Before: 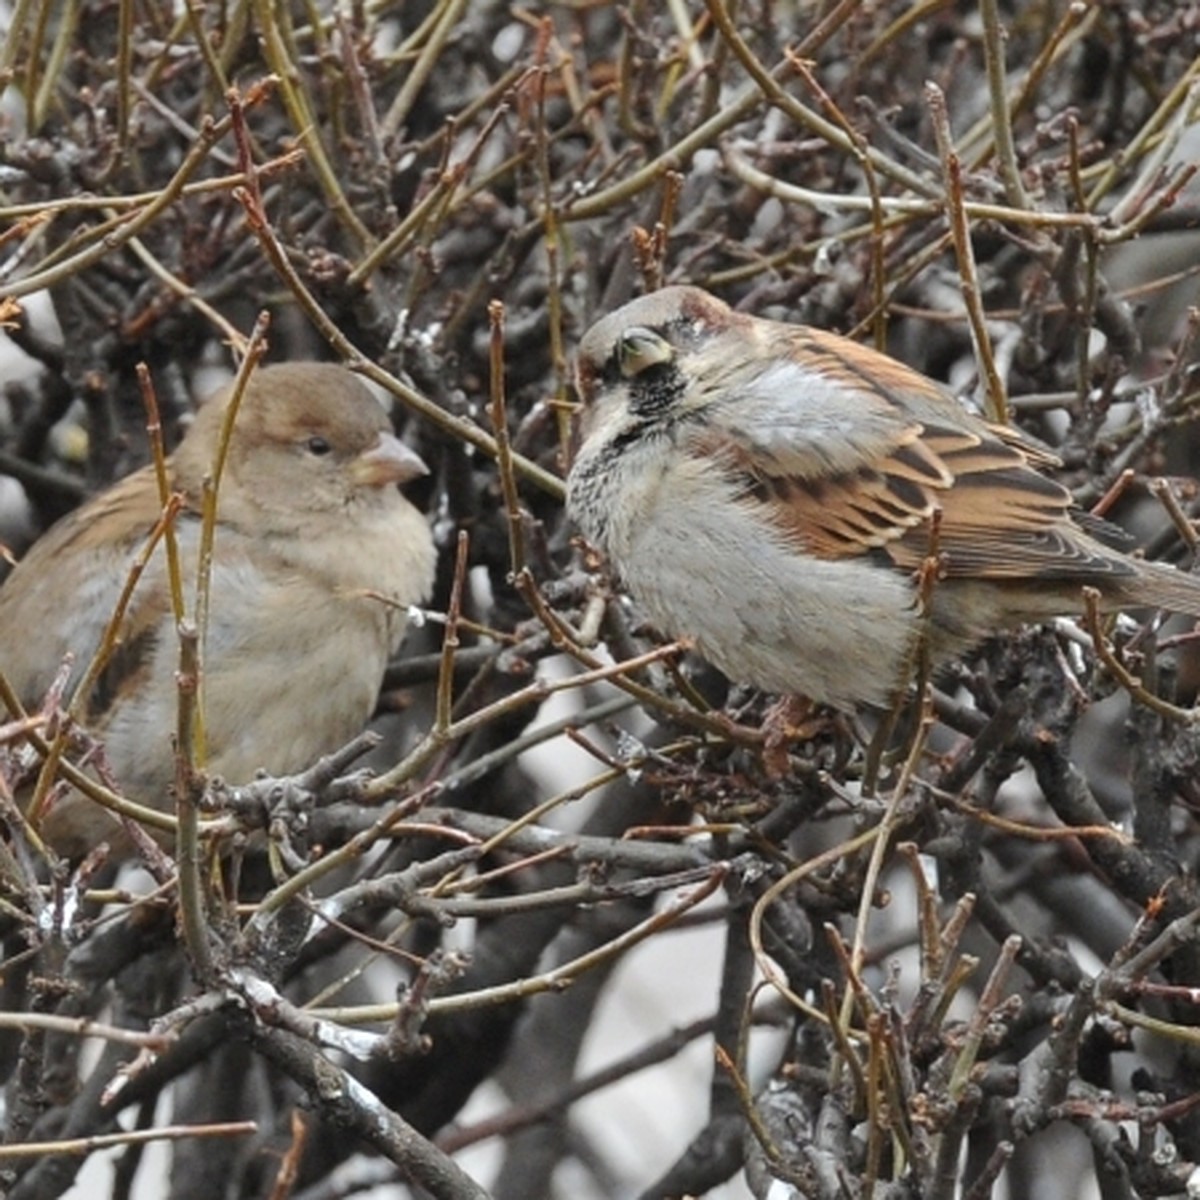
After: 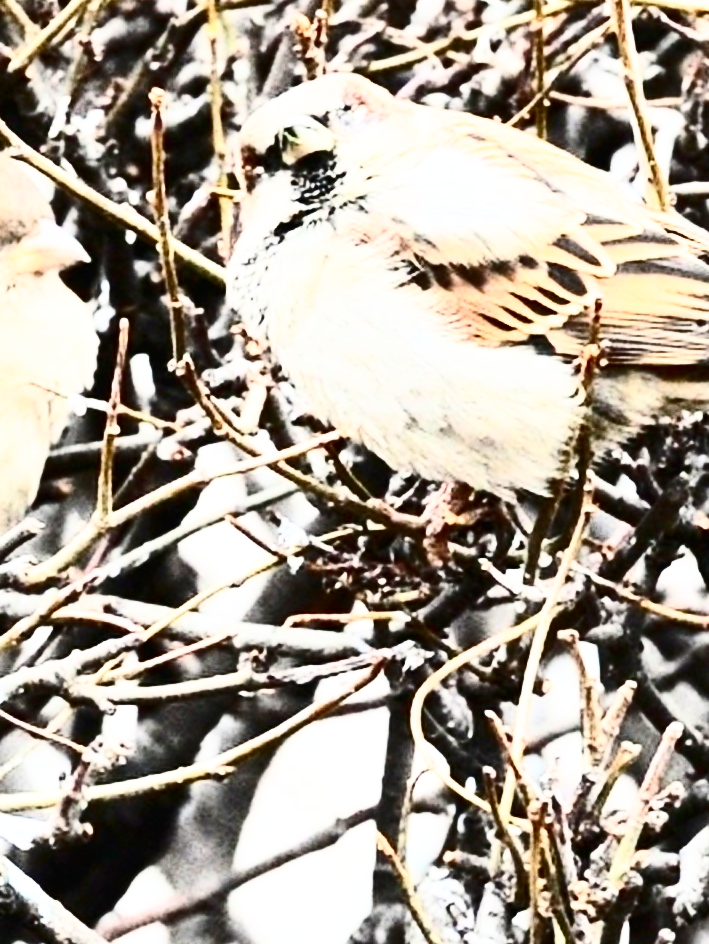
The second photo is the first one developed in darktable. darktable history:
crop and rotate: left 28.256%, top 17.734%, right 12.656%, bottom 3.573%
base curve: curves: ch0 [(0, 0) (0.012, 0.01) (0.073, 0.168) (0.31, 0.711) (0.645, 0.957) (1, 1)], preserve colors none
contrast brightness saturation: contrast 0.93, brightness 0.2
